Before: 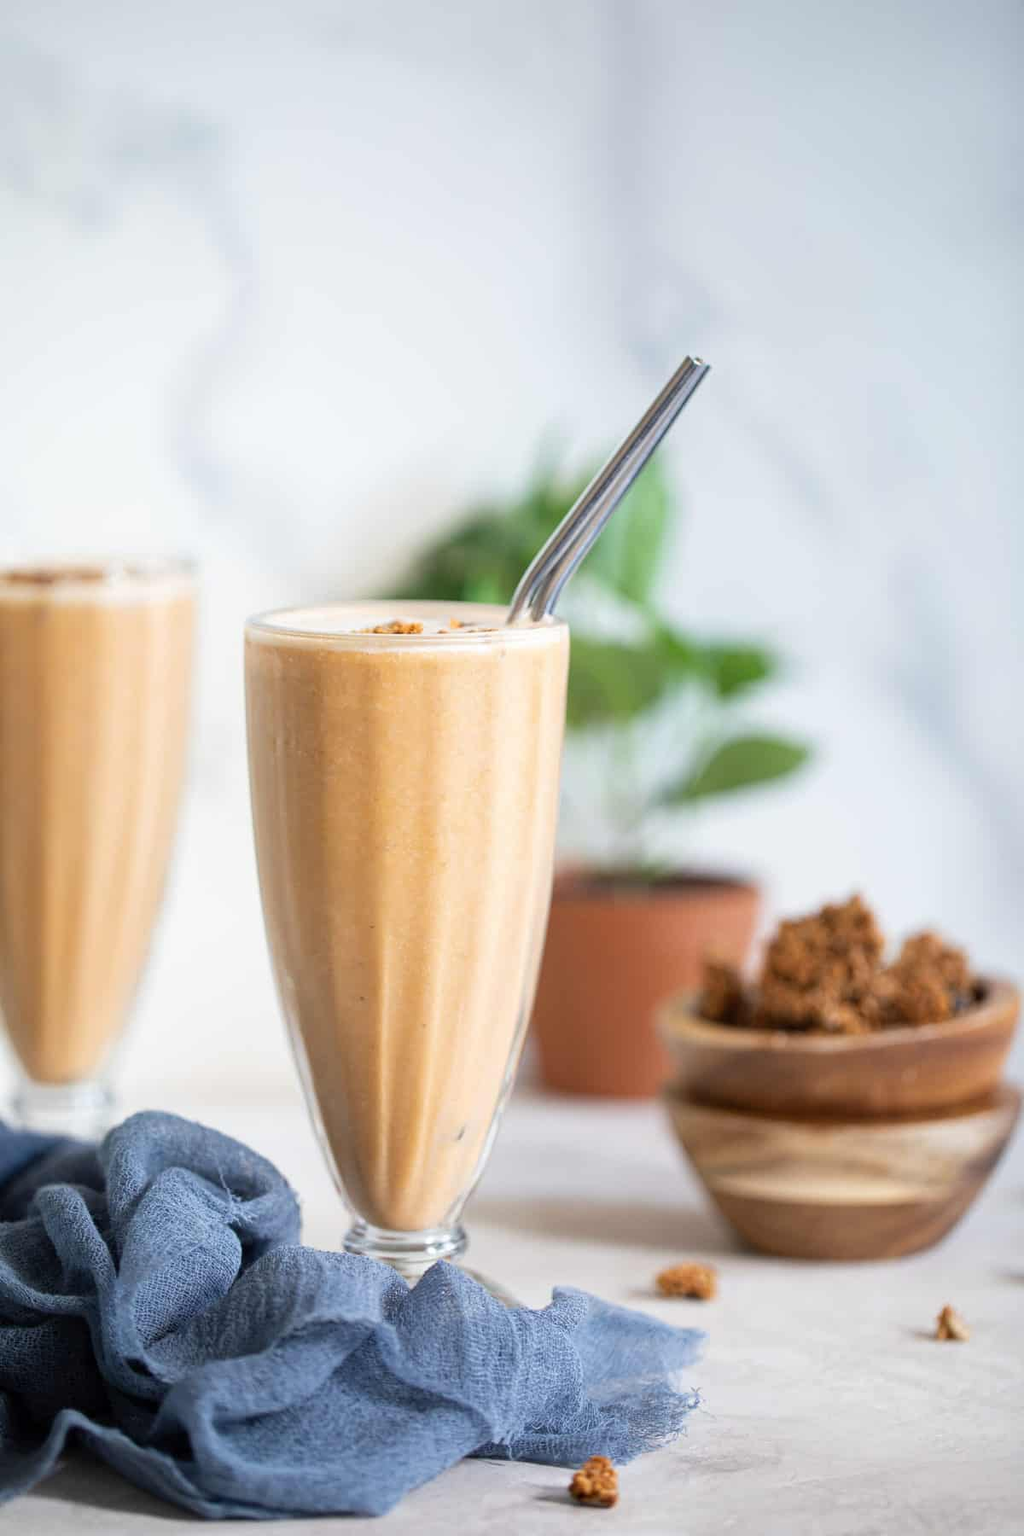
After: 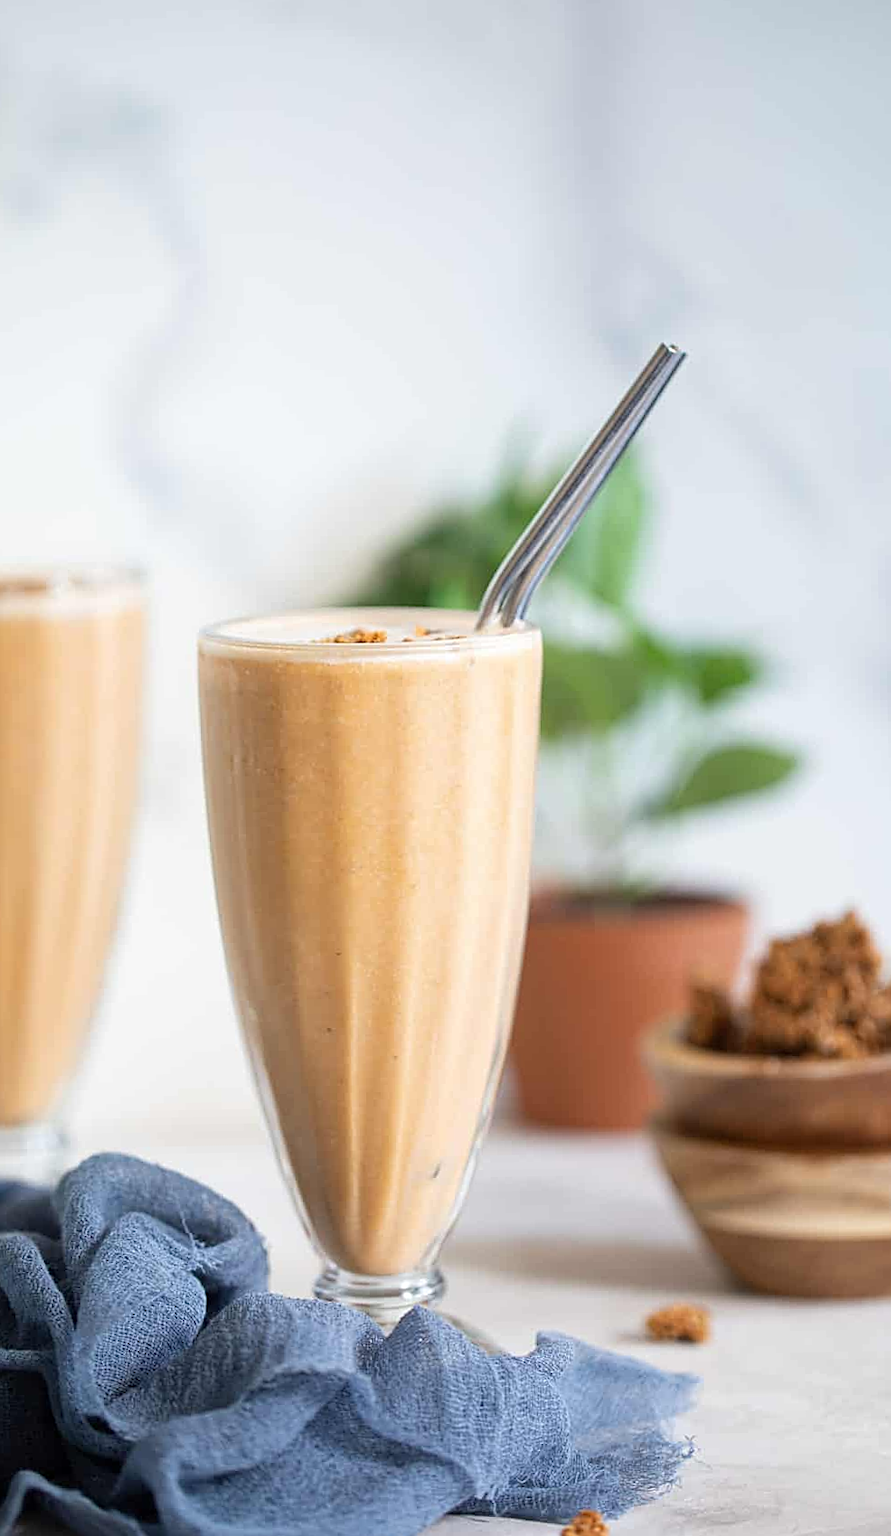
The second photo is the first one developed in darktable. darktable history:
sharpen: on, module defaults
crop and rotate: angle 1°, left 4.281%, top 0.642%, right 11.383%, bottom 2.486%
